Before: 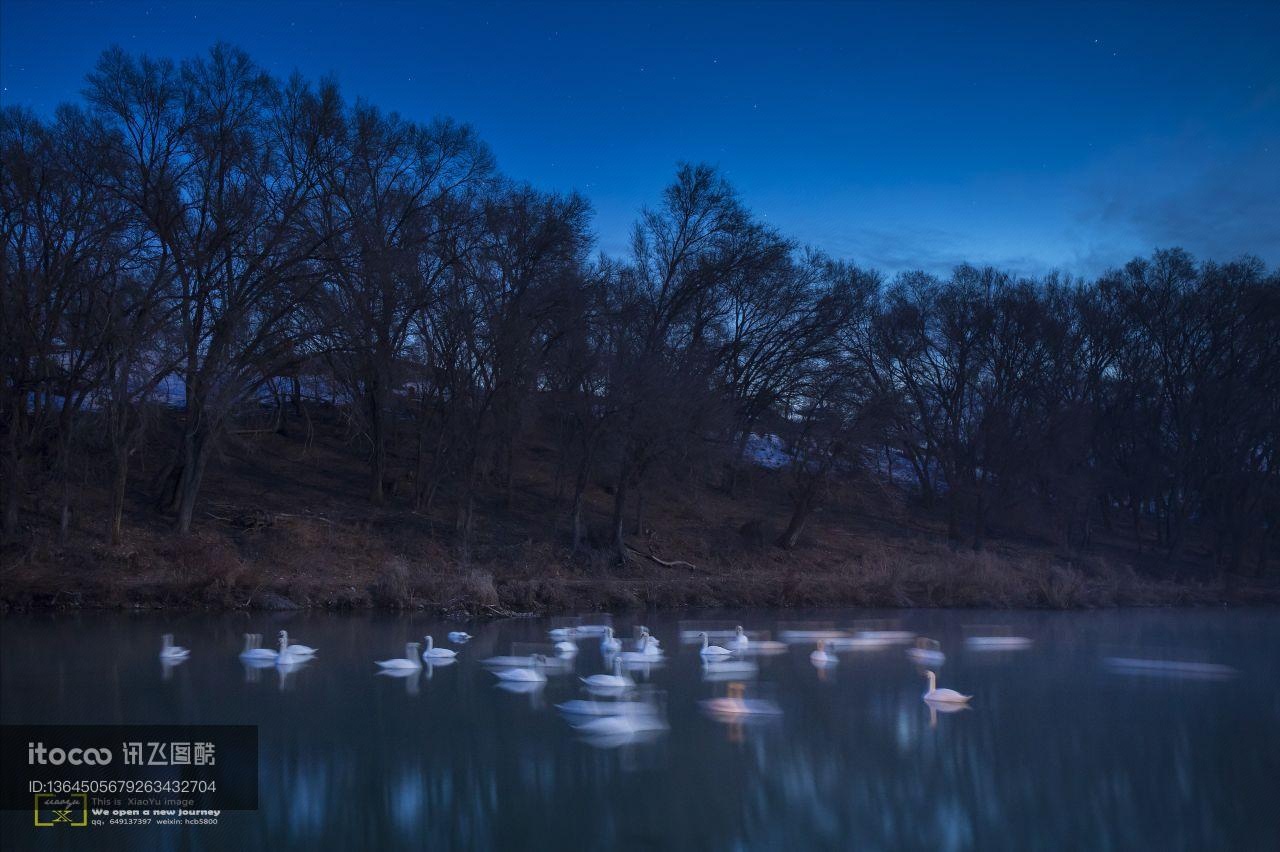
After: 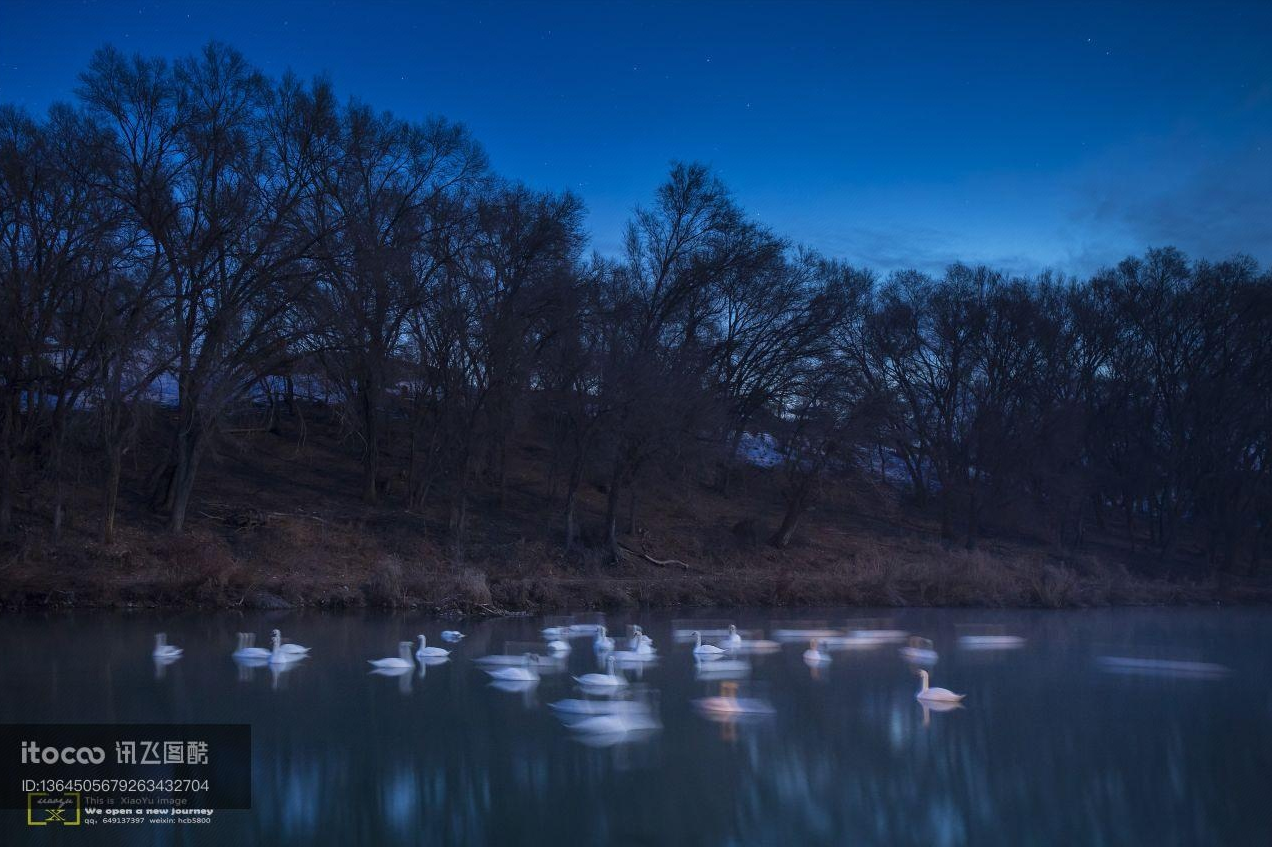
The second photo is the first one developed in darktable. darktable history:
bloom: threshold 82.5%, strength 16.25%
crop and rotate: left 0.614%, top 0.179%, bottom 0.309%
